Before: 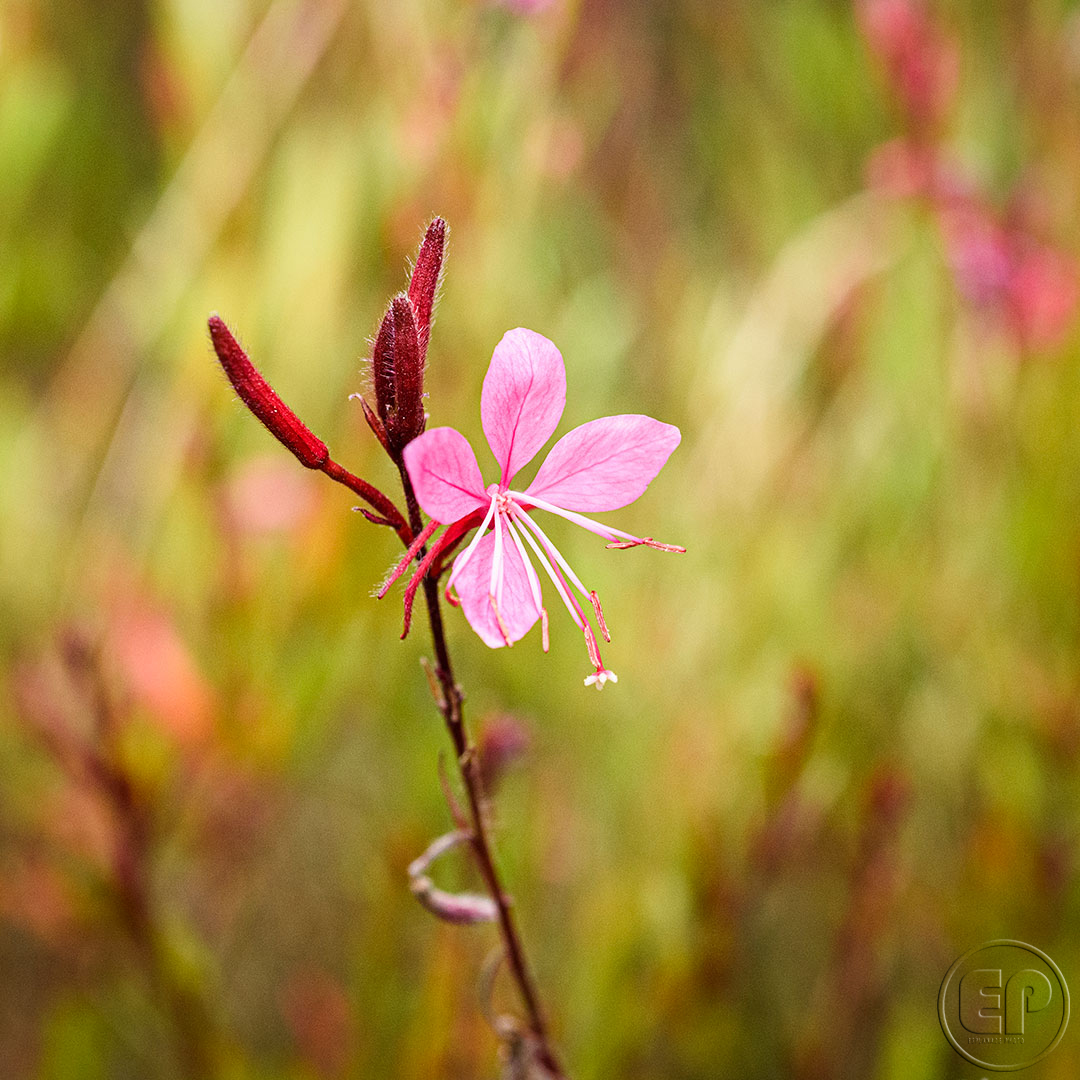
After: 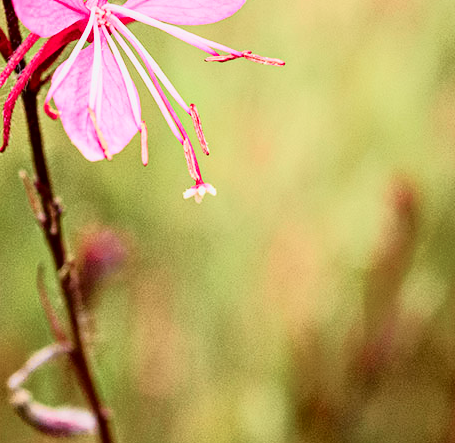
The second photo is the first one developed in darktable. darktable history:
tone curve: curves: ch0 [(0, 0.008) (0.081, 0.044) (0.177, 0.123) (0.283, 0.253) (0.416, 0.449) (0.495, 0.524) (0.661, 0.756) (0.796, 0.859) (1, 0.951)]; ch1 [(0, 0) (0.161, 0.092) (0.35, 0.33) (0.392, 0.392) (0.427, 0.426) (0.479, 0.472) (0.505, 0.5) (0.521, 0.524) (0.567, 0.556) (0.583, 0.588) (0.625, 0.627) (0.678, 0.733) (1, 1)]; ch2 [(0, 0) (0.346, 0.362) (0.404, 0.427) (0.502, 0.499) (0.531, 0.523) (0.544, 0.561) (0.58, 0.59) (0.629, 0.642) (0.717, 0.678) (1, 1)], color space Lab, independent channels, preserve colors none
local contrast: highlights 100%, shadows 100%, detail 120%, midtone range 0.2
crop: left 37.221%, top 45.169%, right 20.63%, bottom 13.777%
